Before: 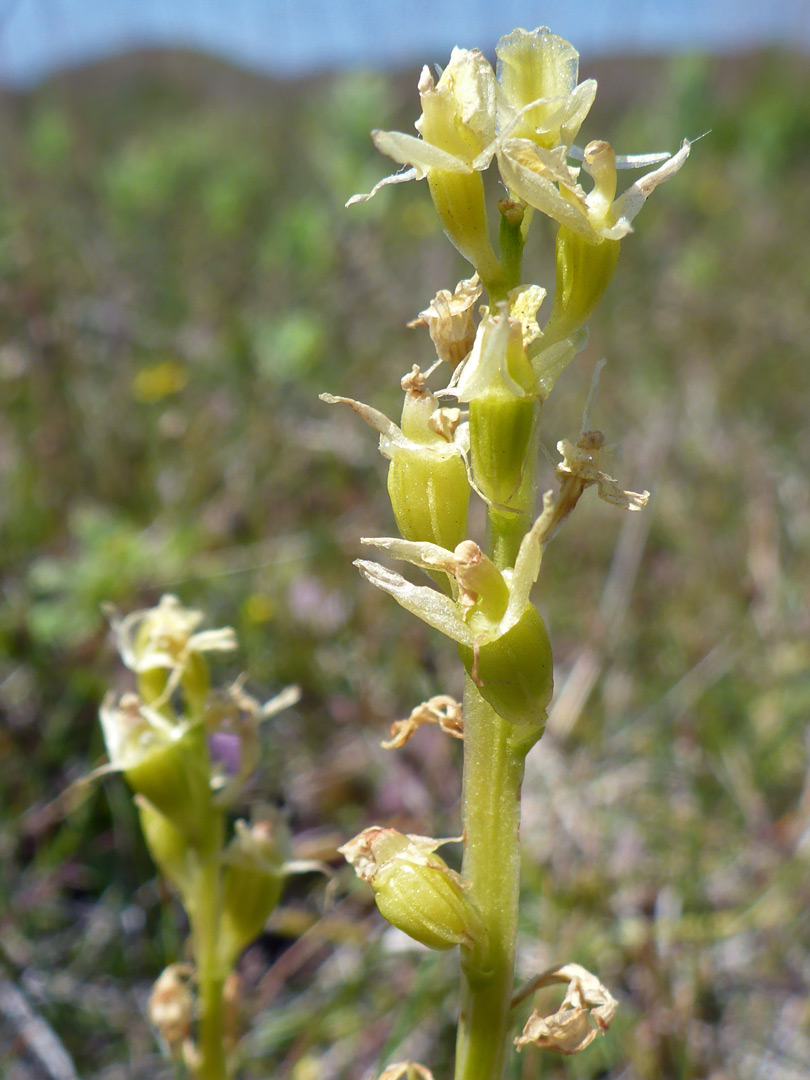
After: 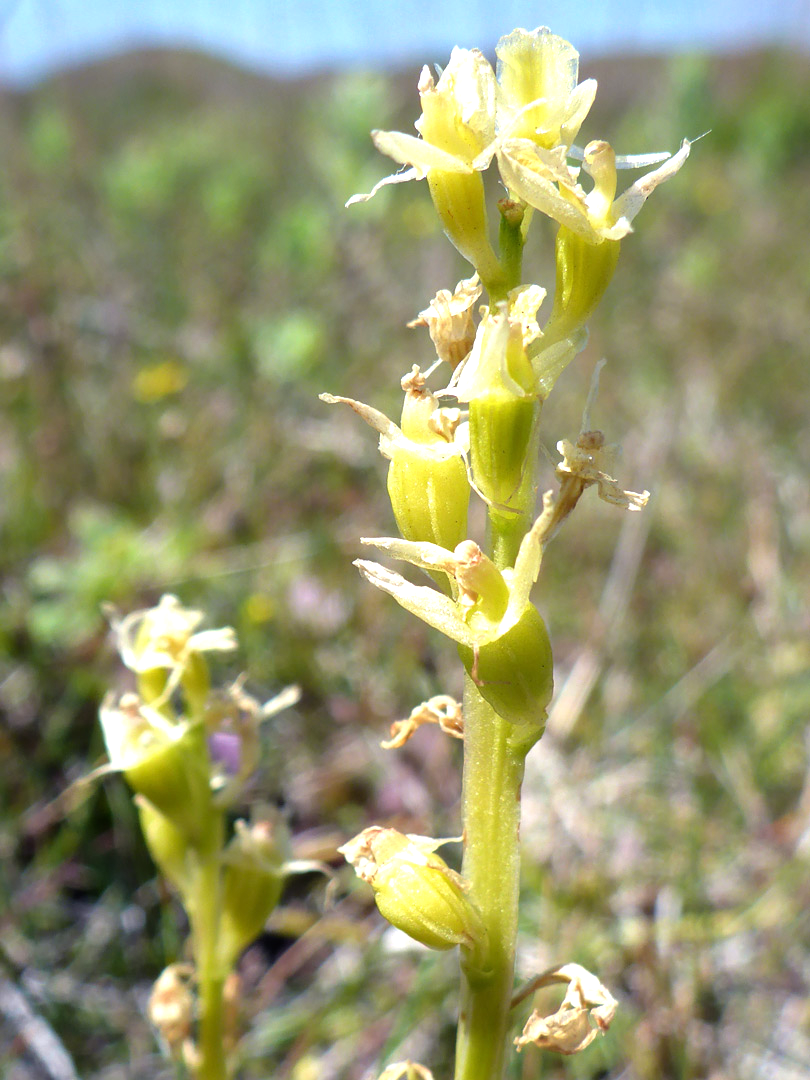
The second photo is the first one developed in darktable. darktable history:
tone equalizer: -8 EV -0.76 EV, -7 EV -0.709 EV, -6 EV -0.625 EV, -5 EV -0.369 EV, -3 EV 0.373 EV, -2 EV 0.6 EV, -1 EV 0.694 EV, +0 EV 0.777 EV
